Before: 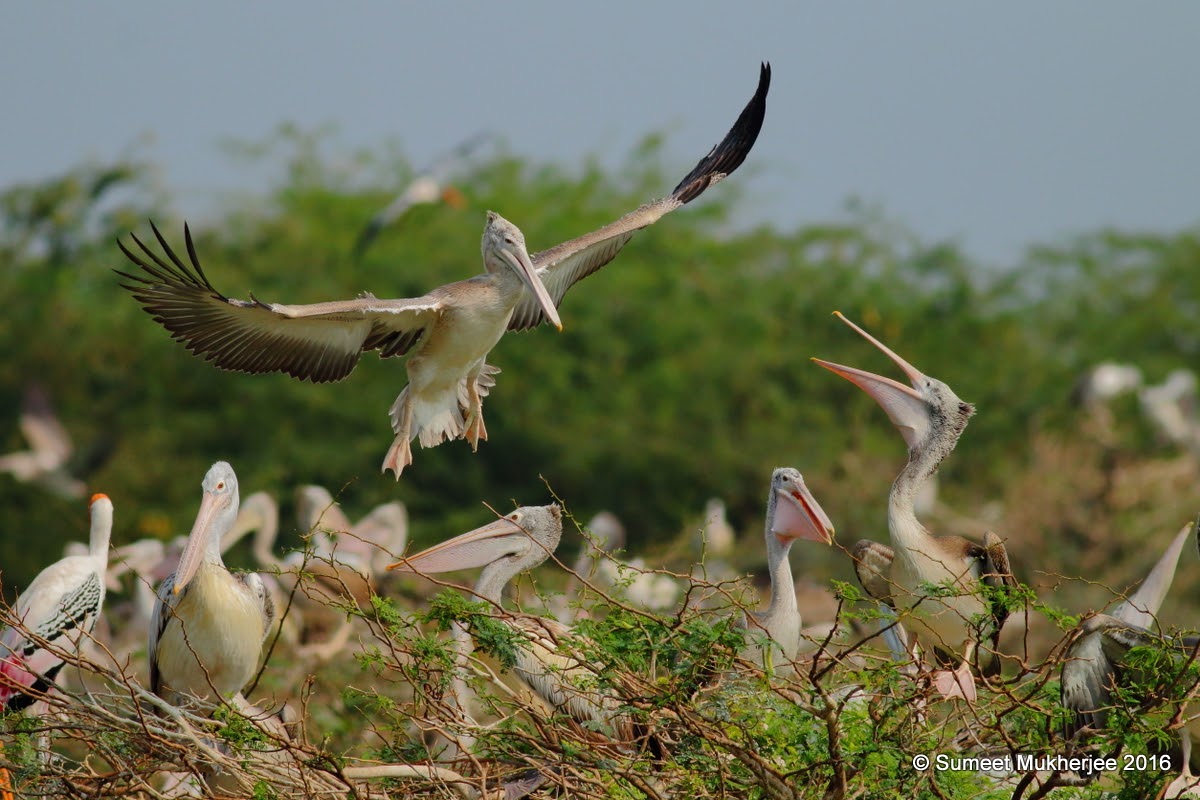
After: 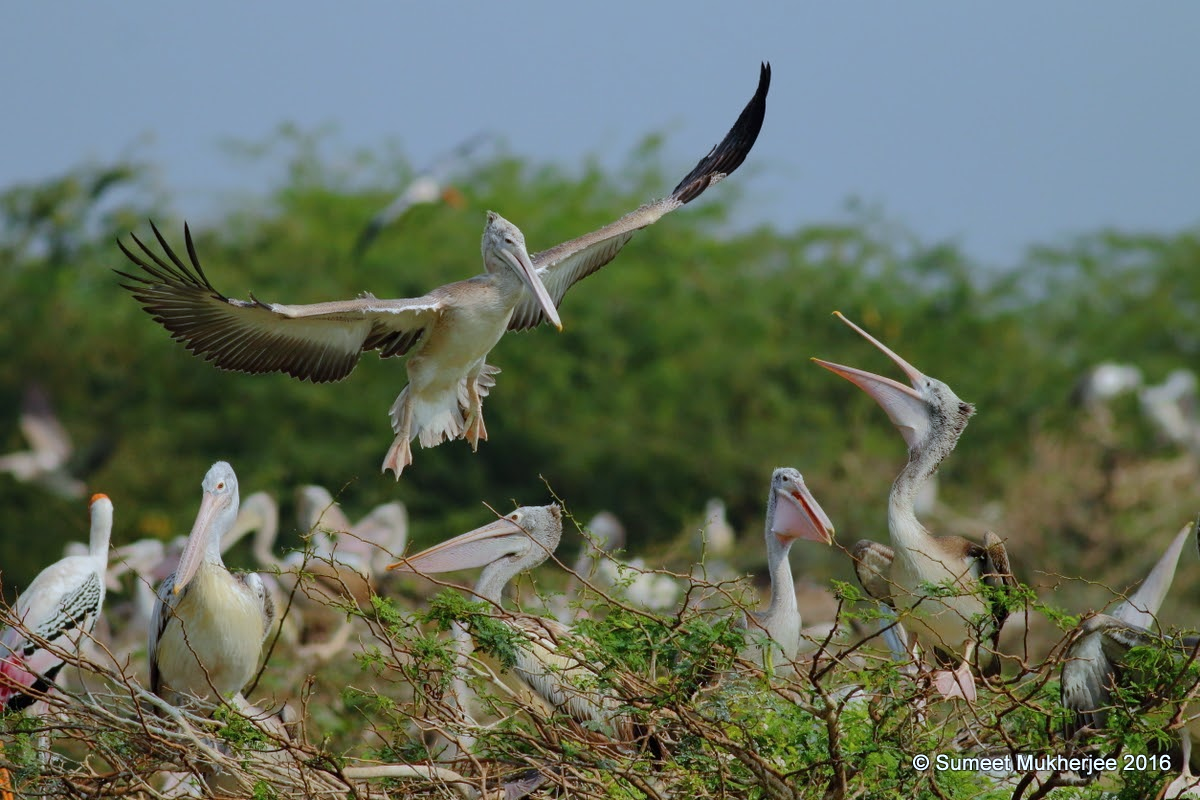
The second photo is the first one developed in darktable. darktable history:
contrast brightness saturation: saturation -0.05
white balance: red 0.924, blue 1.095
